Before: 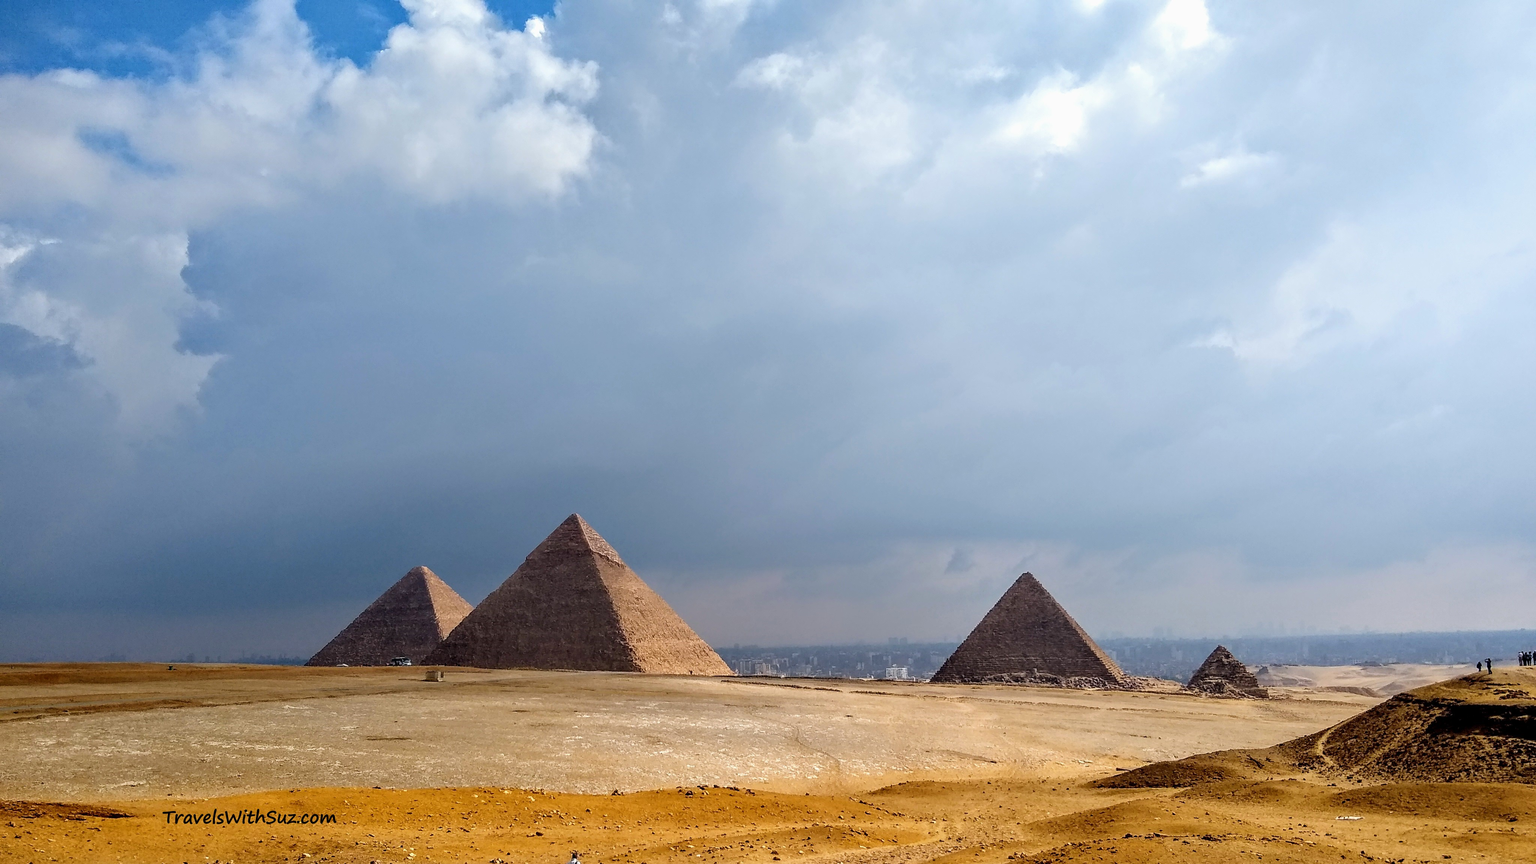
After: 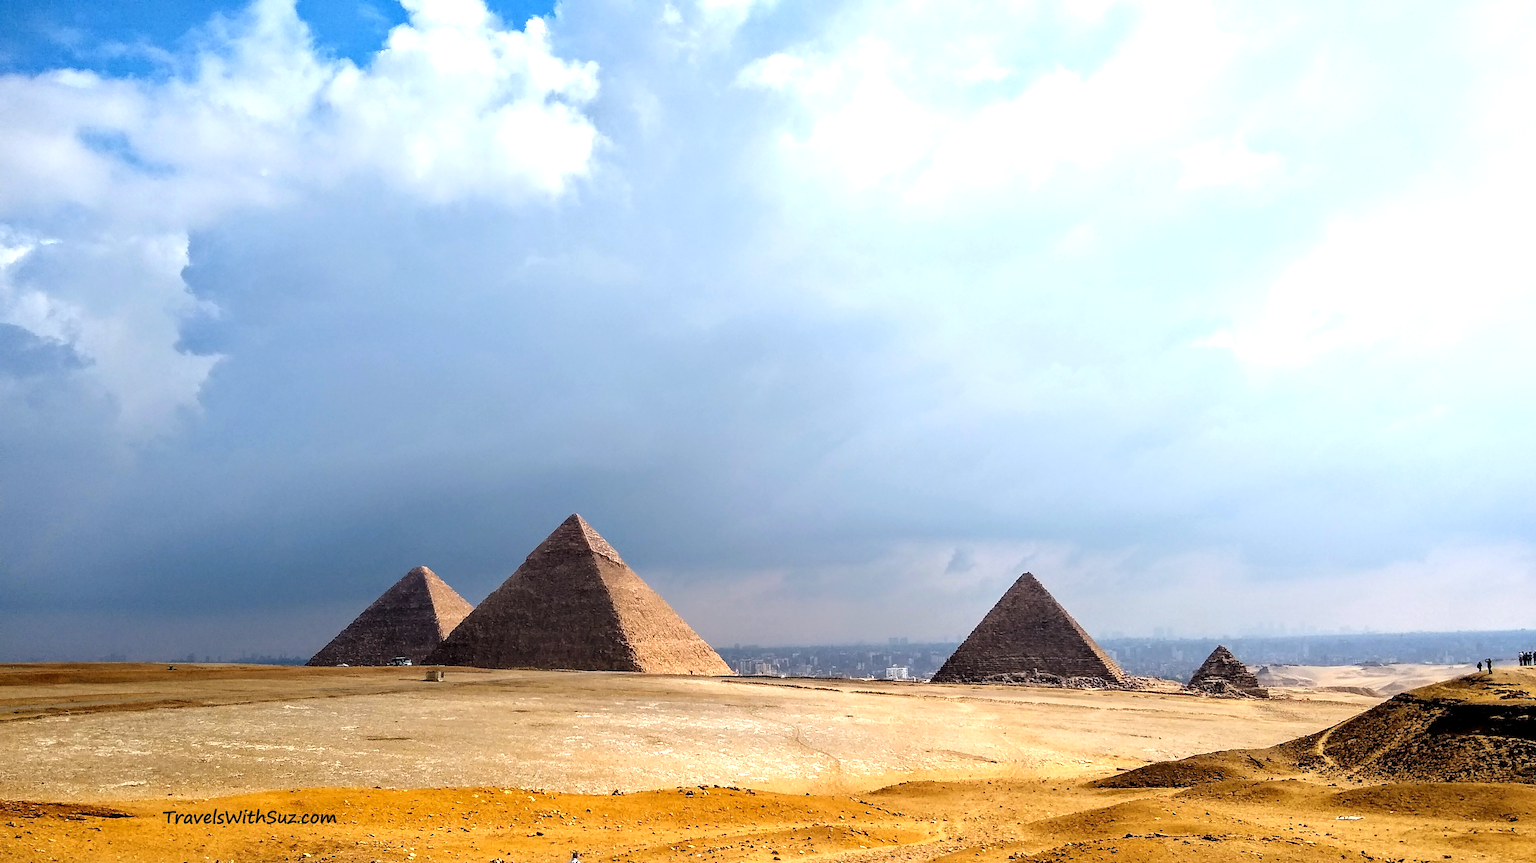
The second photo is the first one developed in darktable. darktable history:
tone curve: curves: ch0 [(0, 0) (0.253, 0.237) (1, 1)]; ch1 [(0, 0) (0.411, 0.385) (0.502, 0.506) (0.557, 0.565) (0.66, 0.683) (1, 1)]; ch2 [(0, 0) (0.394, 0.413) (0.5, 0.5) (1, 1)], preserve colors none
tone equalizer: -8 EV -0.716 EV, -7 EV -0.667 EV, -6 EV -0.582 EV, -5 EV -0.385 EV, -3 EV 0.366 EV, -2 EV 0.6 EV, -1 EV 0.694 EV, +0 EV 0.762 EV, mask exposure compensation -0.503 EV
